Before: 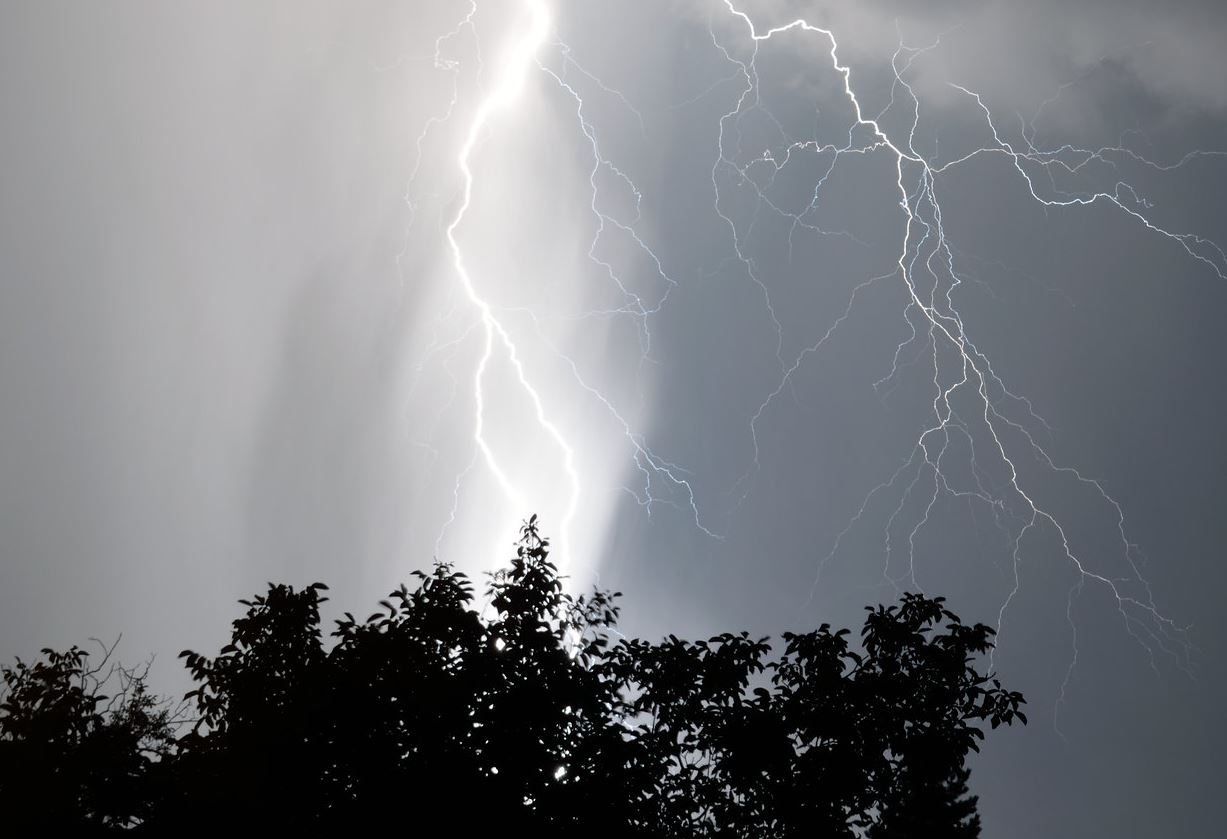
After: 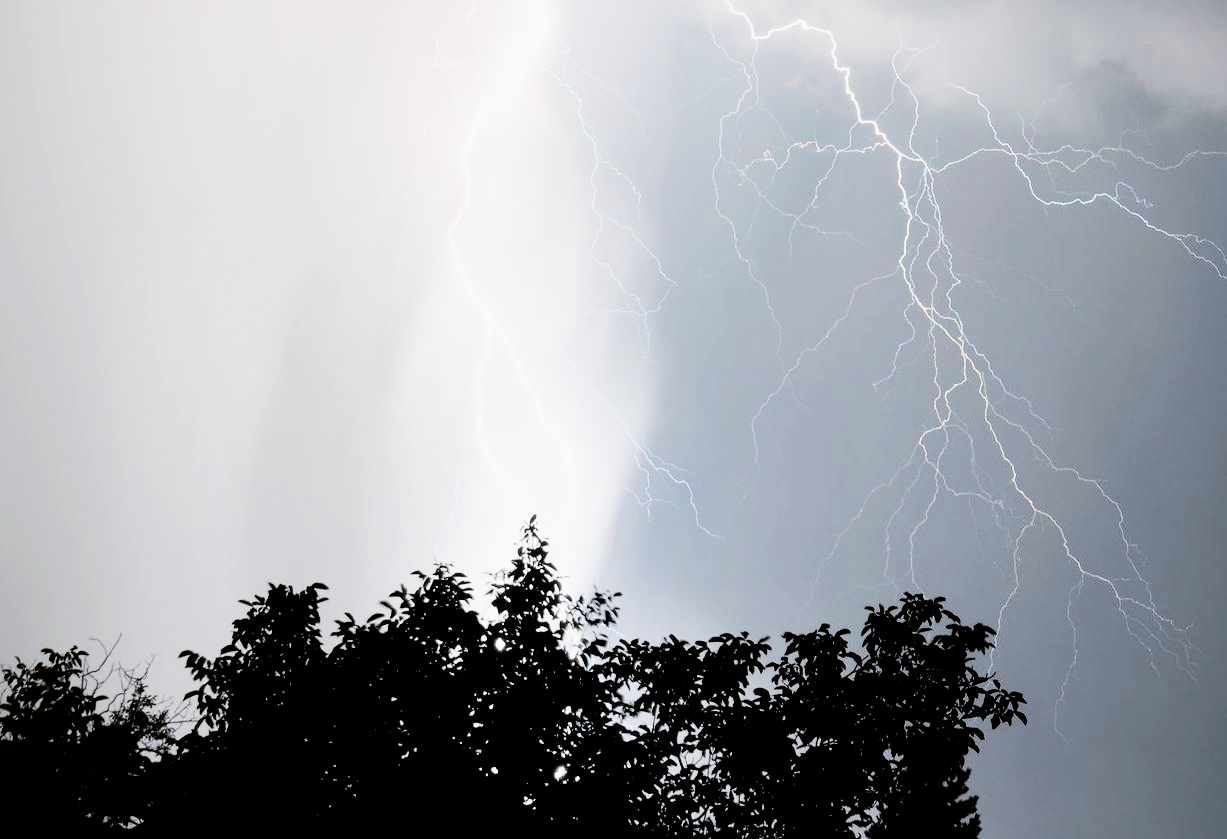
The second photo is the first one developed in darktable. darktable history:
filmic rgb: black relative exposure -7.5 EV, white relative exposure 5 EV, hardness 3.31, contrast 1.298
exposure: black level correction 0, exposure 1.199 EV, compensate highlight preservation false
